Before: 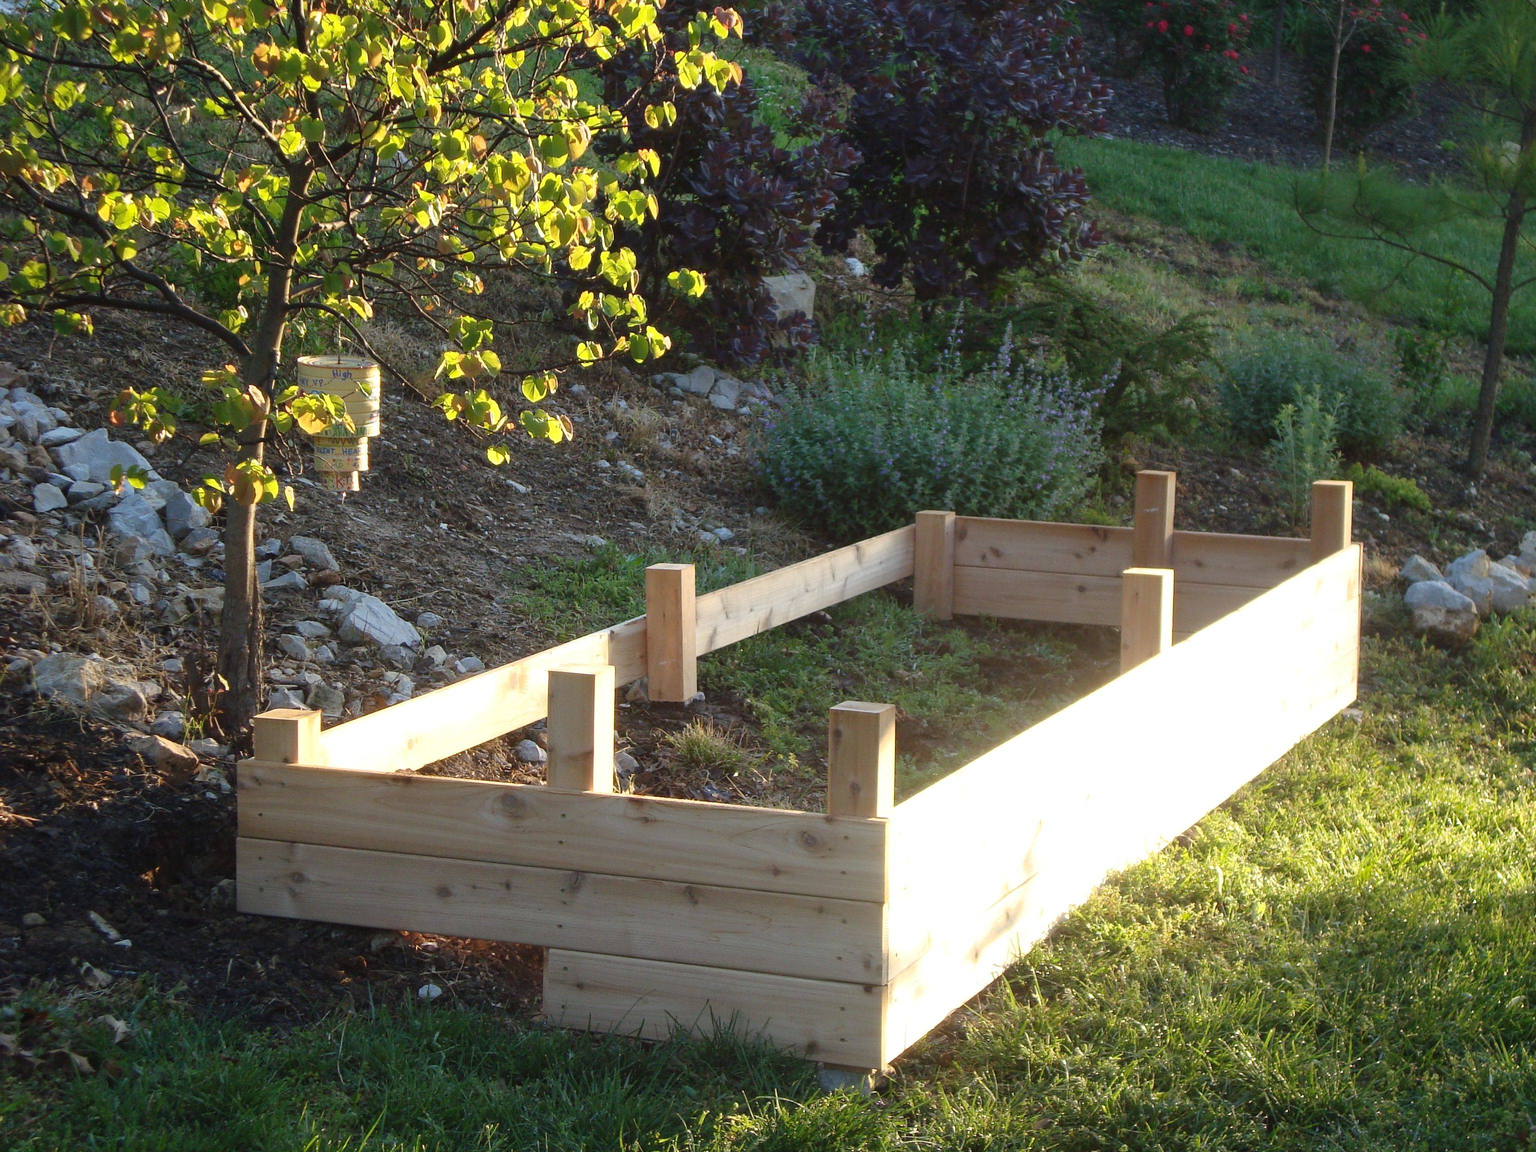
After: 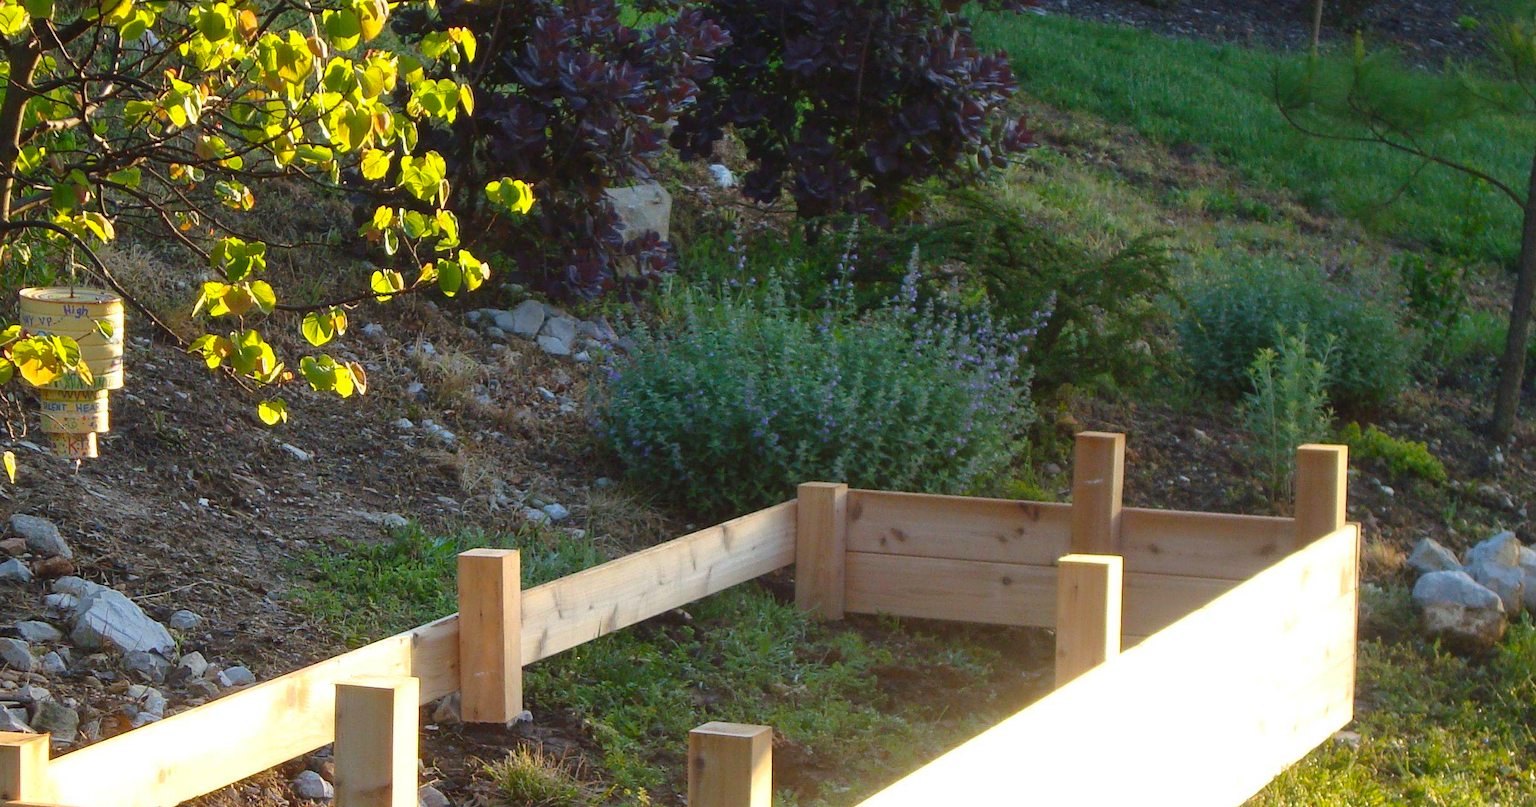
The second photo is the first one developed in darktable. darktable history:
color balance rgb: perceptual saturation grading › global saturation 20%, global vibrance 20%
crop: left 18.38%, top 11.092%, right 2.134%, bottom 33.217%
